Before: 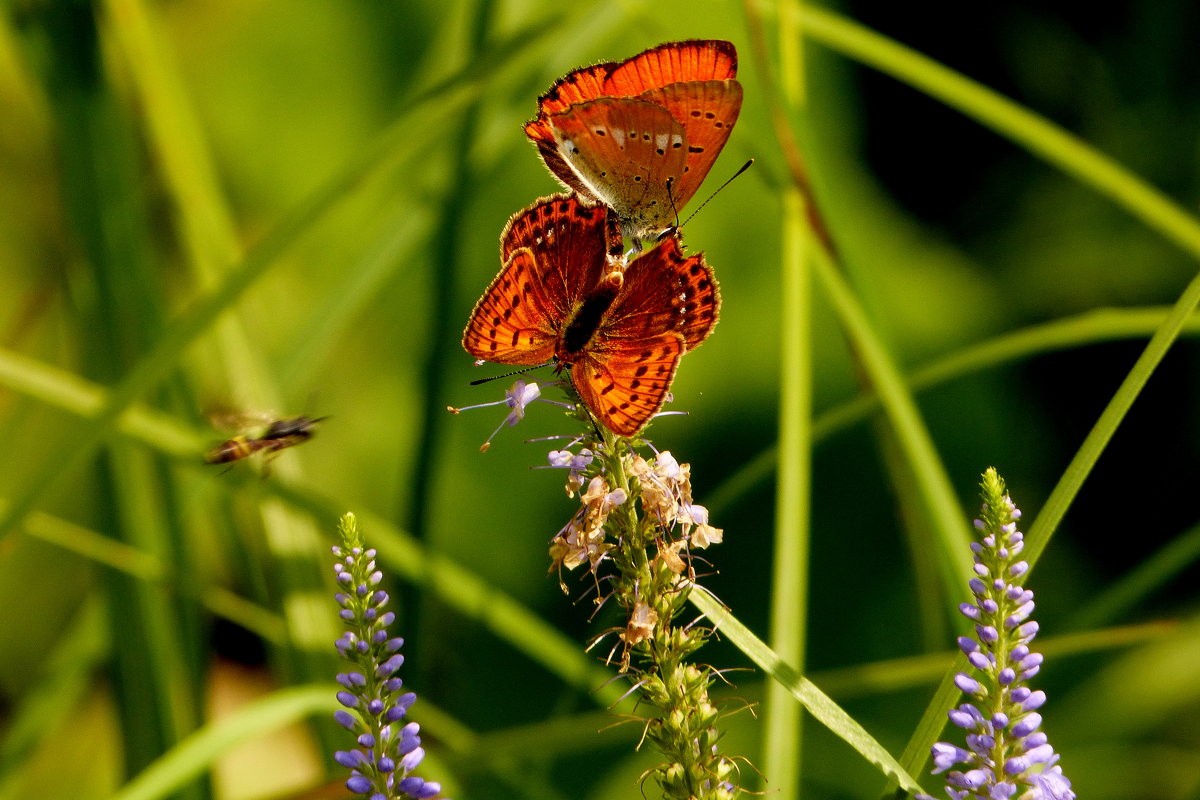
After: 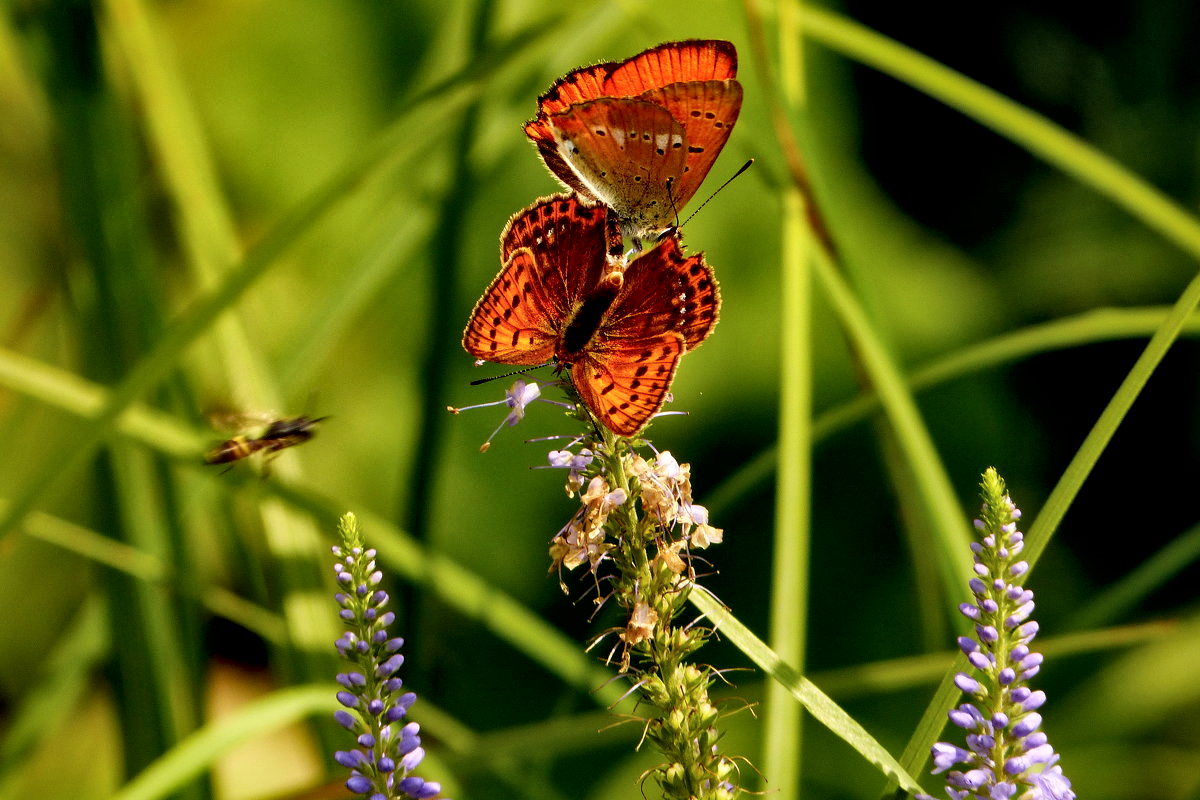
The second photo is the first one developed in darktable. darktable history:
local contrast: mode bilateral grid, contrast 50, coarseness 50, detail 150%, midtone range 0.2
